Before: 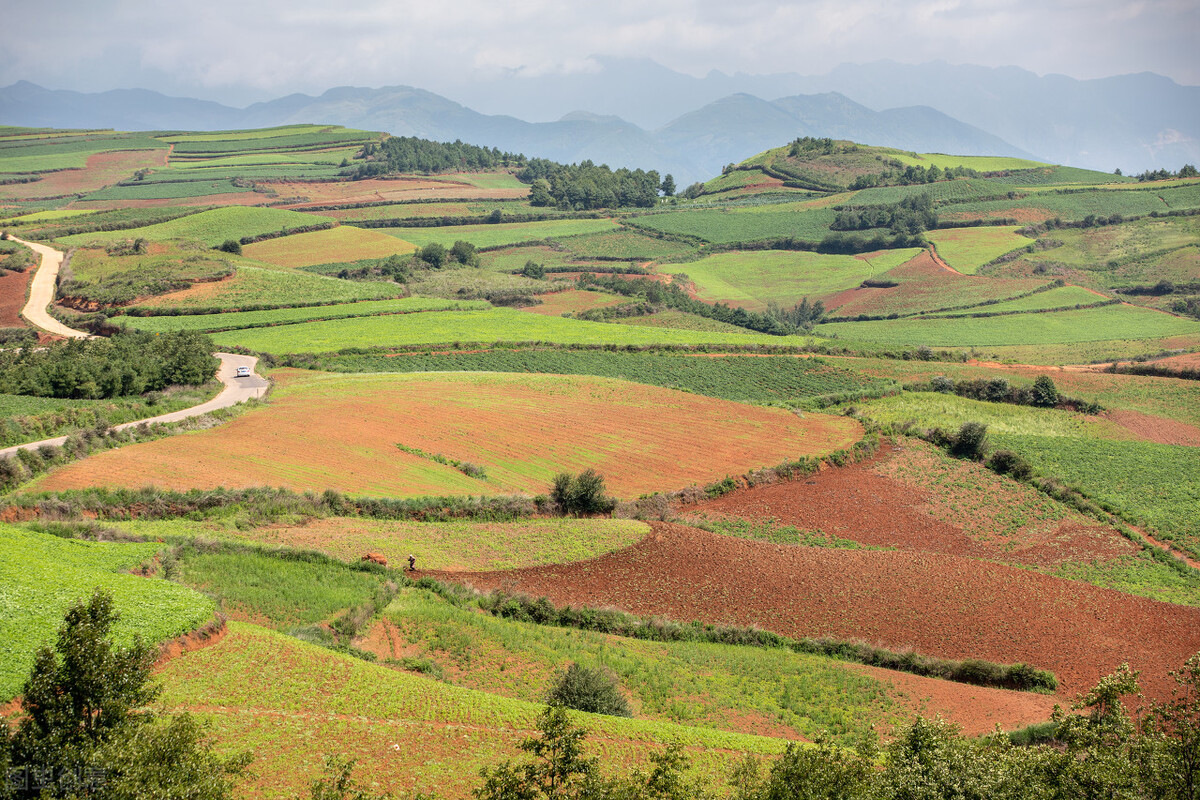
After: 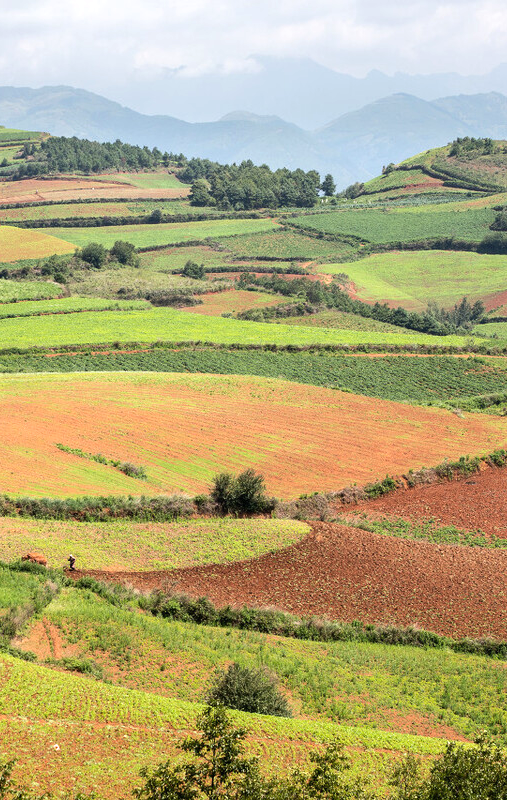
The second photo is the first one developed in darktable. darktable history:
tone equalizer: -8 EV -0.394 EV, -7 EV -0.395 EV, -6 EV -0.305 EV, -5 EV -0.2 EV, -3 EV 0.233 EV, -2 EV 0.356 EV, -1 EV 0.381 EV, +0 EV 0.433 EV, edges refinement/feathering 500, mask exposure compensation -1.57 EV, preserve details no
crop: left 28.39%, right 29.358%
